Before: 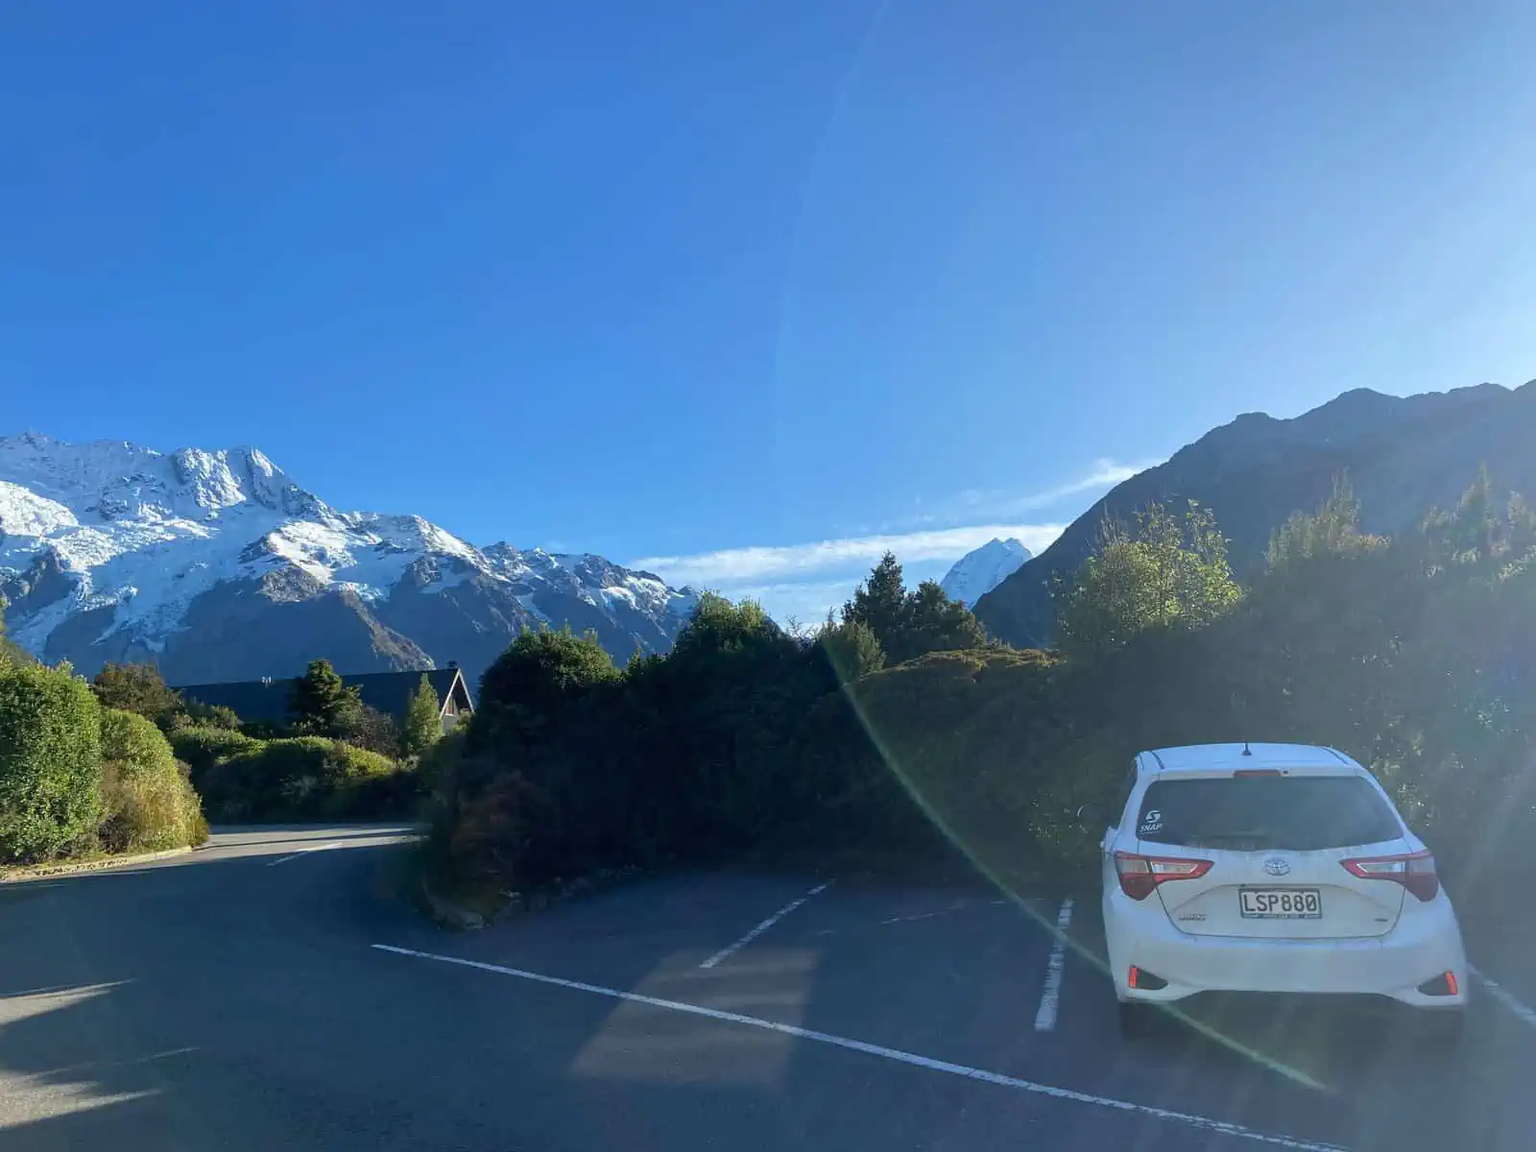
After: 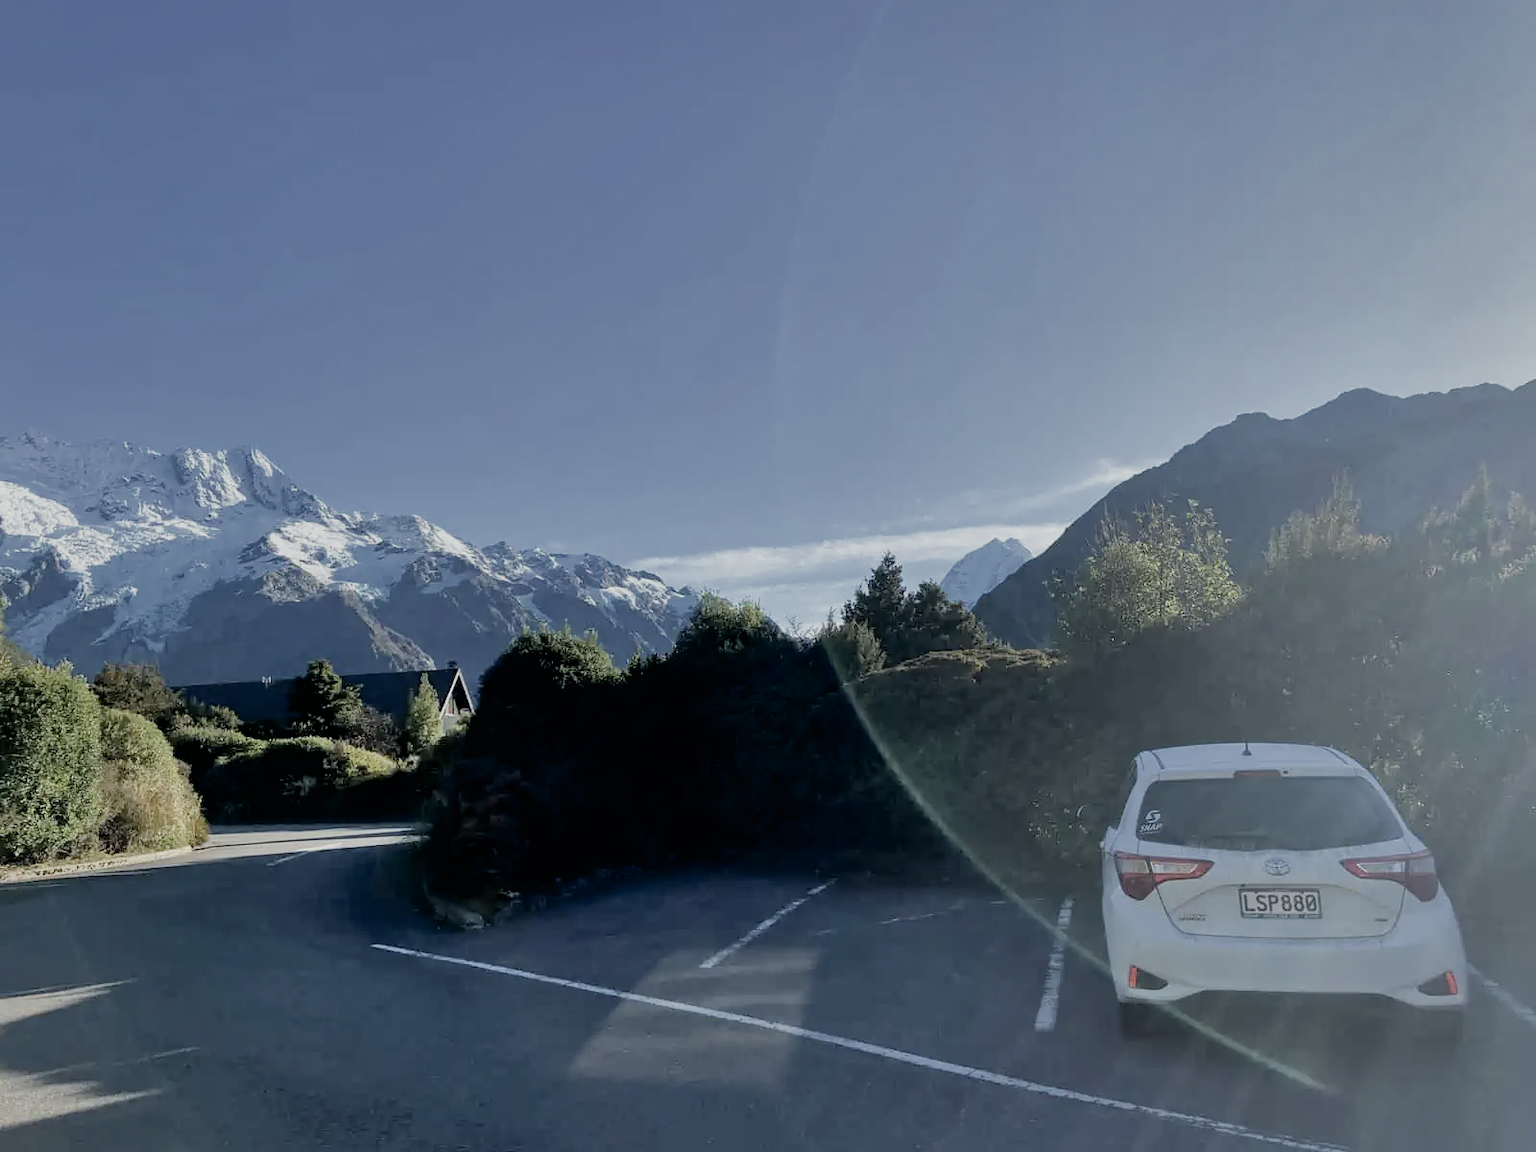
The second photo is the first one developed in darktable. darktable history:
color correction: highlights b* 0.008, saturation 0.568
exposure: black level correction 0.009, exposure 0.016 EV, compensate exposure bias true, compensate highlight preservation false
shadows and highlights: radius 108.7, shadows 44.08, highlights -67.64, low approximation 0.01, soften with gaussian
filmic rgb: middle gray luminance 18.23%, black relative exposure -11.26 EV, white relative exposure 3.69 EV, target black luminance 0%, hardness 5.83, latitude 57.03%, contrast 0.964, shadows ↔ highlights balance 49.3%, add noise in highlights 0.002, color science v3 (2019), use custom middle-gray values true, contrast in highlights soft
